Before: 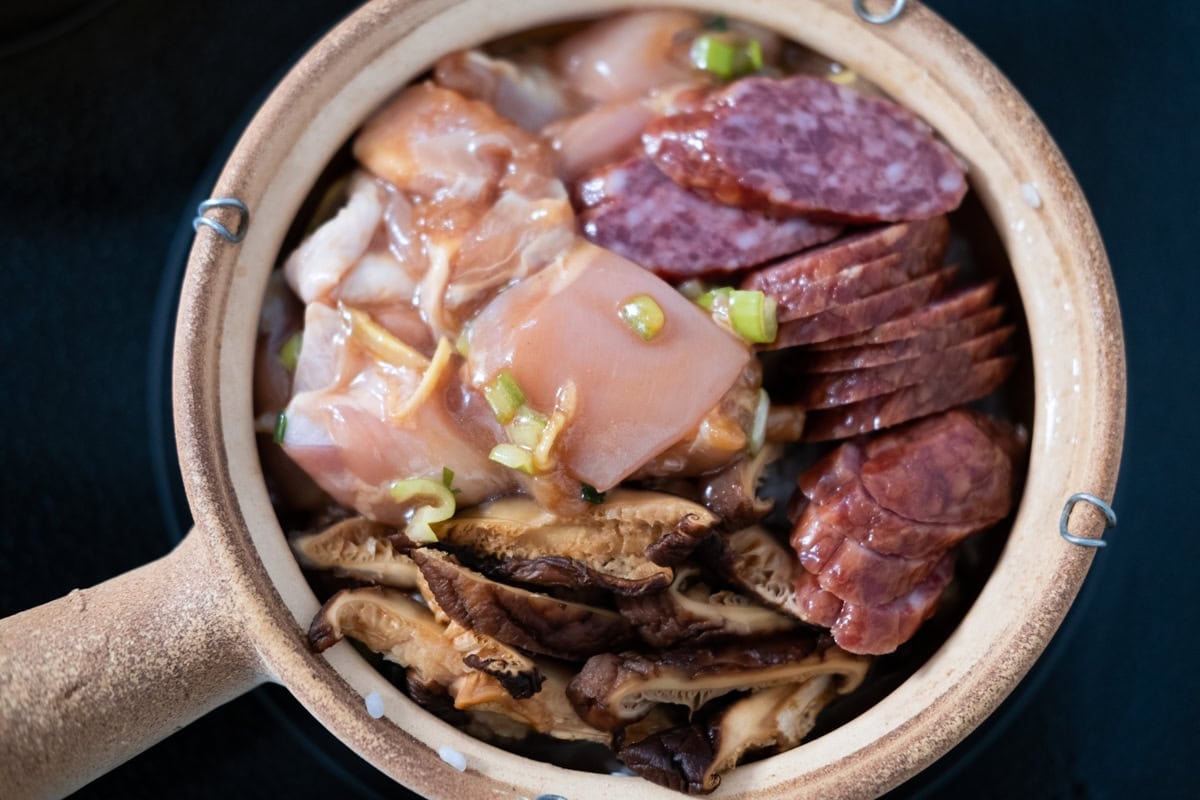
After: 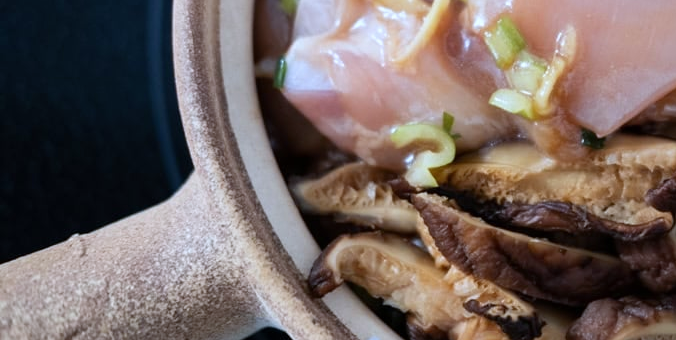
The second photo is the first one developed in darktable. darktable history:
white balance: red 0.924, blue 1.095
crop: top 44.483%, right 43.593%, bottom 12.892%
